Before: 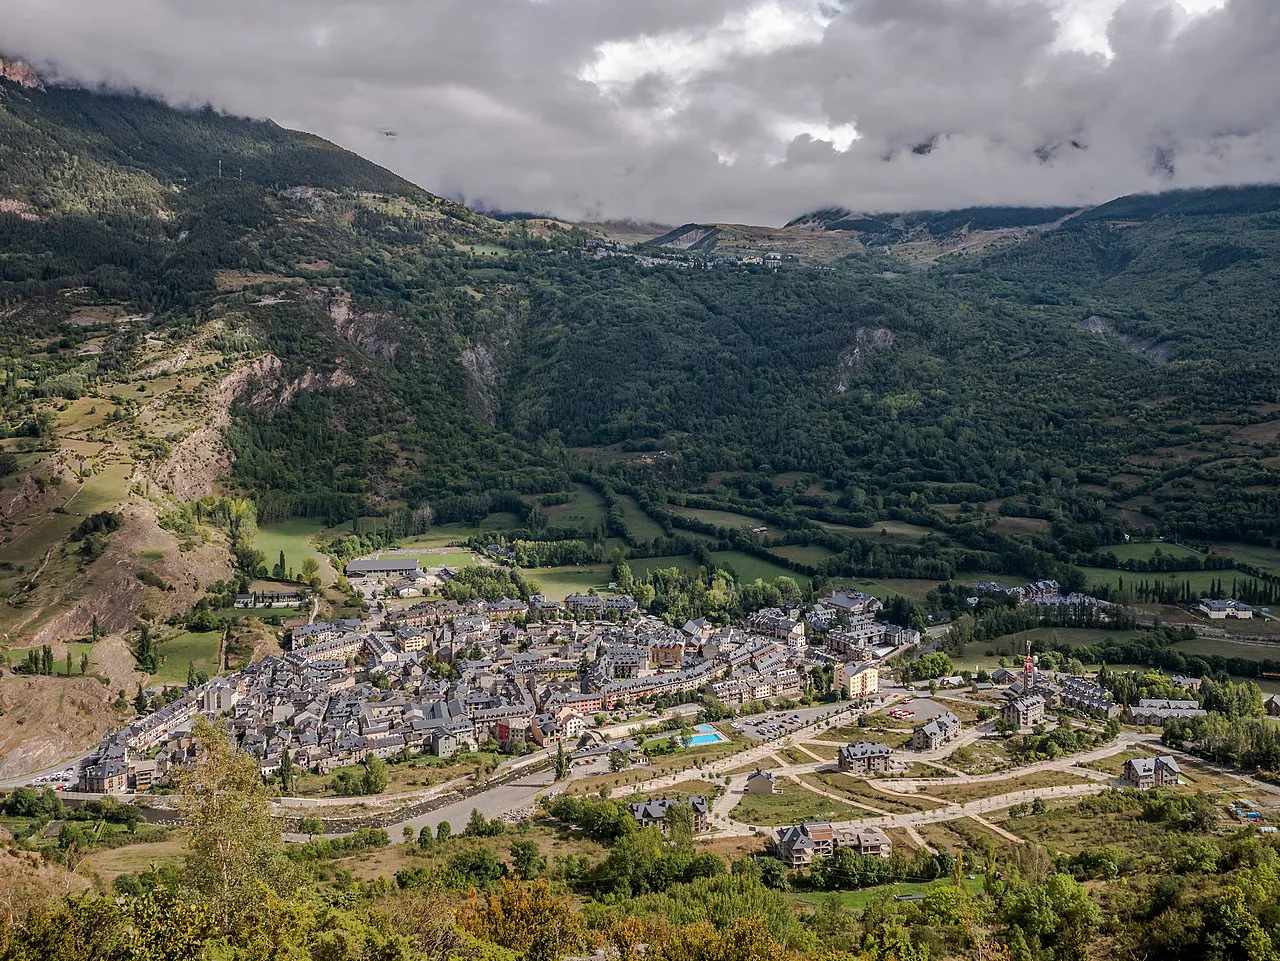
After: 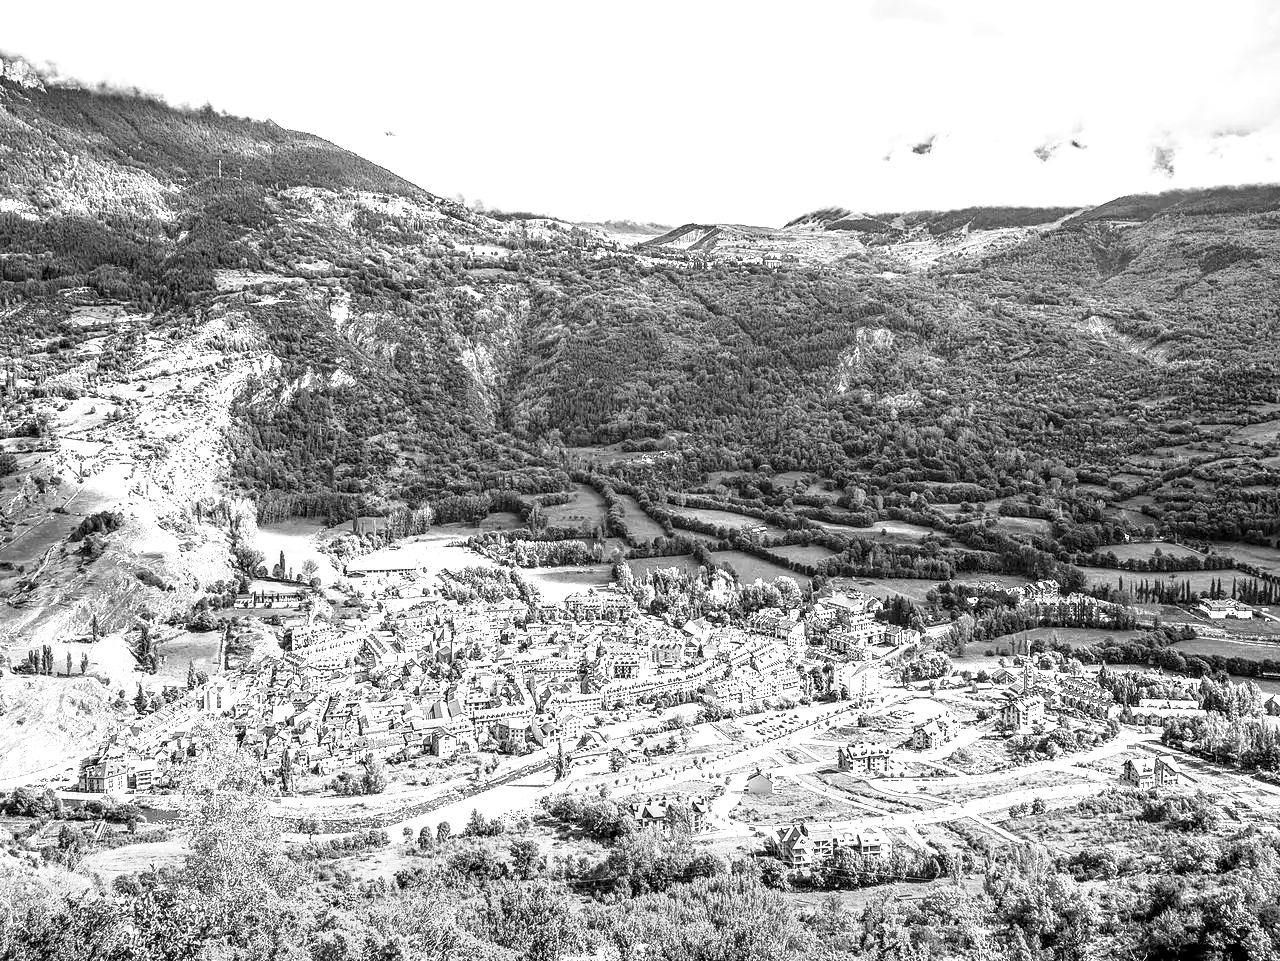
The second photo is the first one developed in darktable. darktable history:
exposure: black level correction 0, exposure 1.675 EV, compensate exposure bias true, compensate highlight preservation false
local contrast: detail 154%
monochrome: on, module defaults
base curve: curves: ch0 [(0, 0) (0.688, 0.865) (1, 1)], preserve colors none
color correction: saturation 3
